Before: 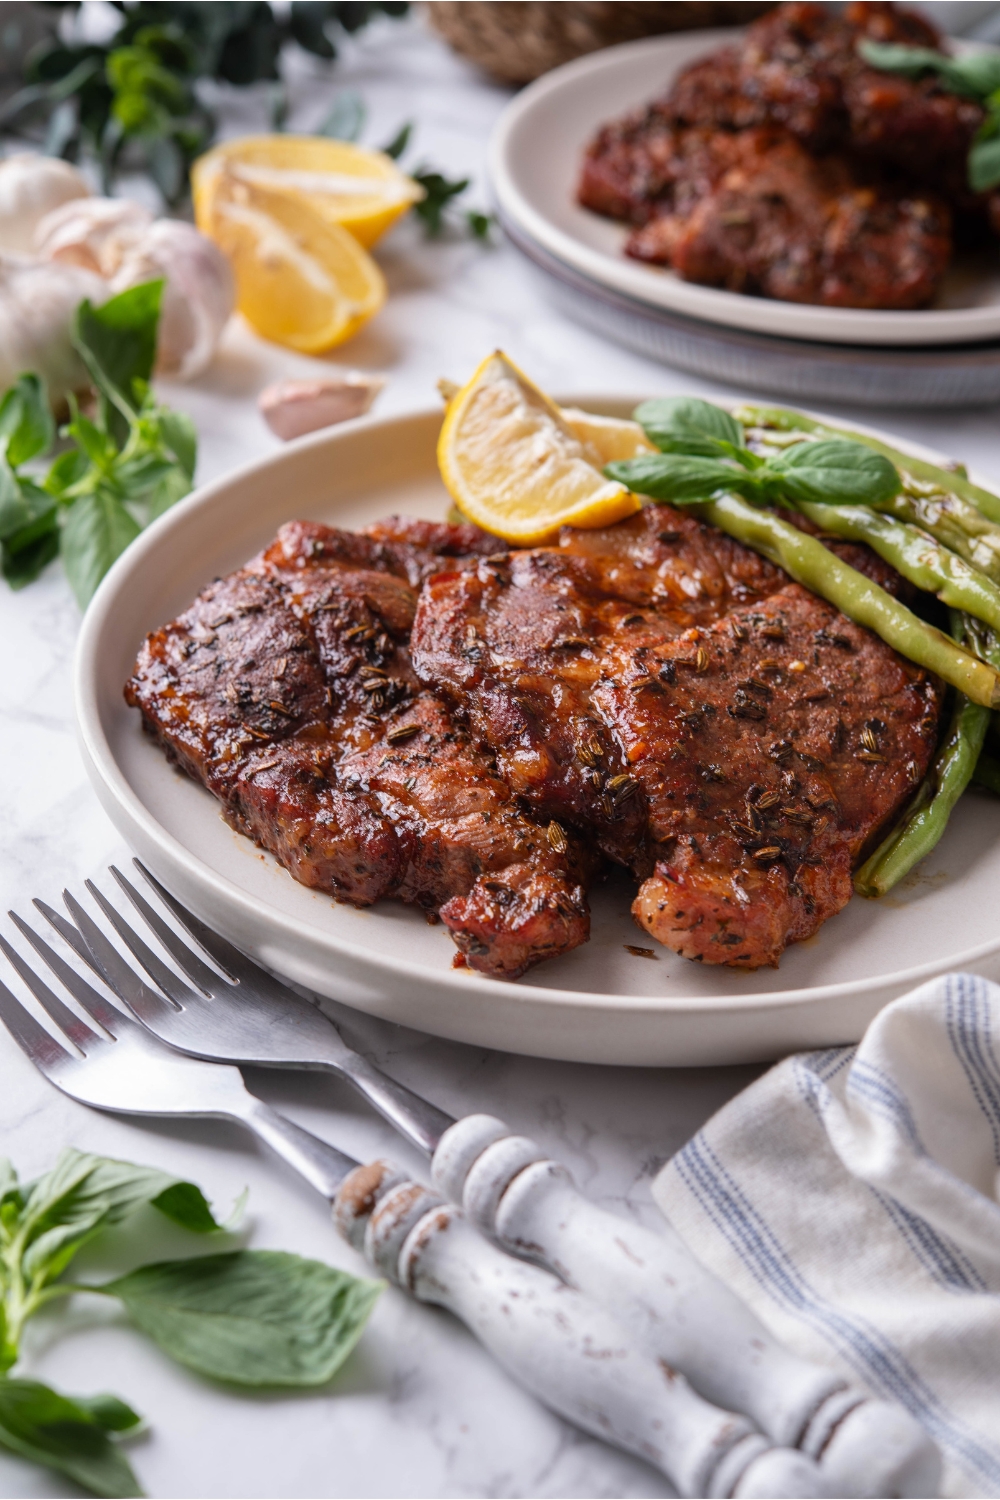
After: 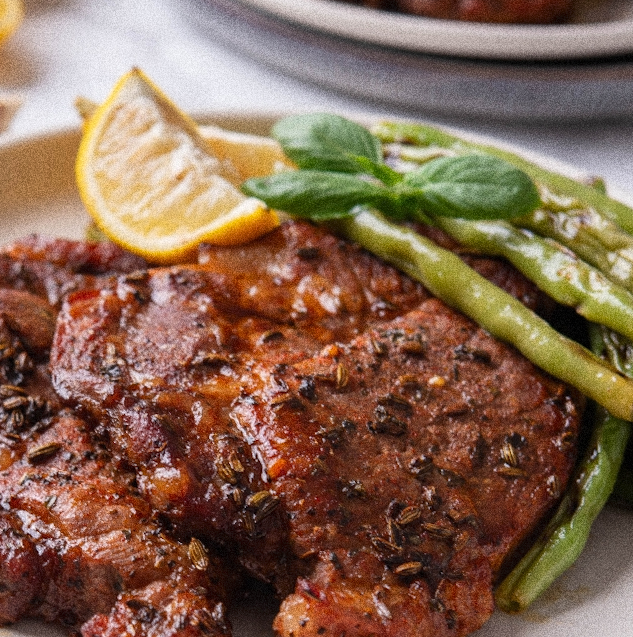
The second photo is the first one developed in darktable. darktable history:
crop: left 36.005%, top 18.293%, right 0.31%, bottom 38.444%
grain: coarseness 14.49 ISO, strength 48.04%, mid-tones bias 35%
rotate and perspective: rotation -0.45°, automatic cropping original format, crop left 0.008, crop right 0.992, crop top 0.012, crop bottom 0.988
